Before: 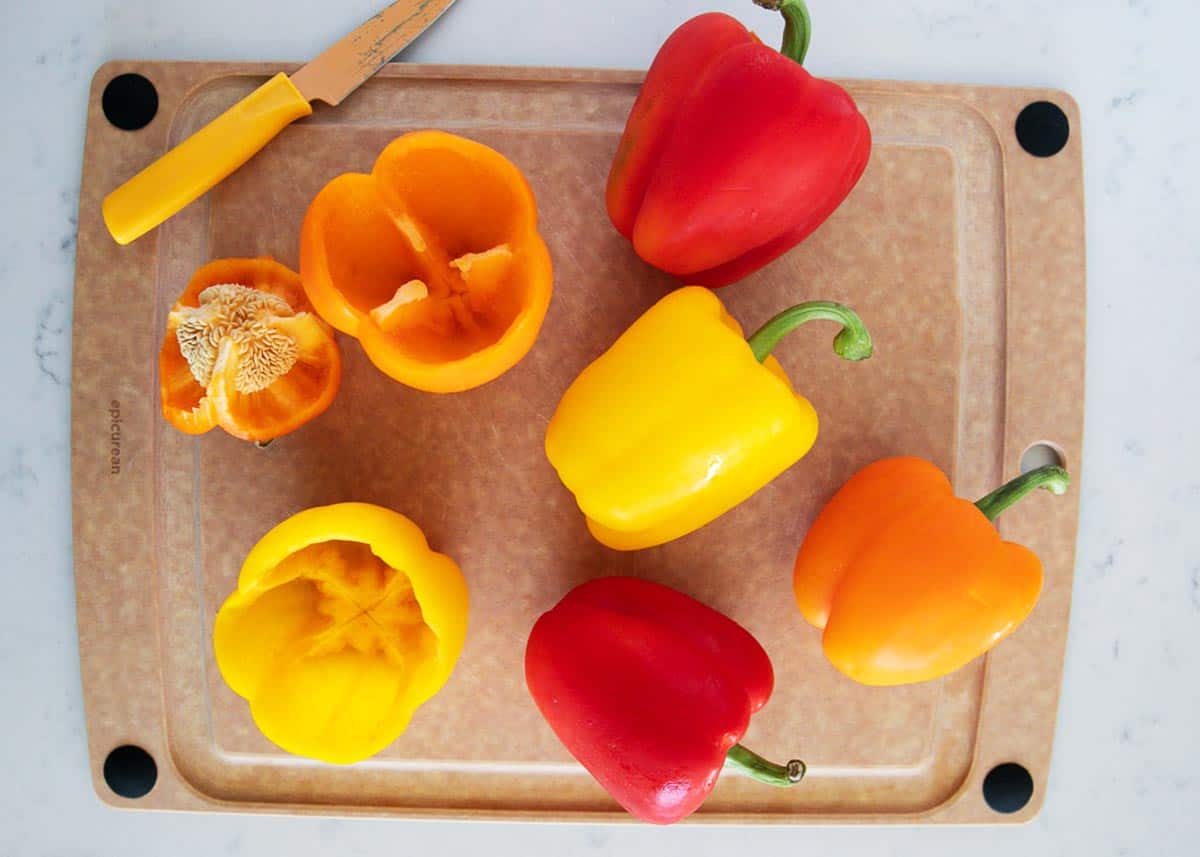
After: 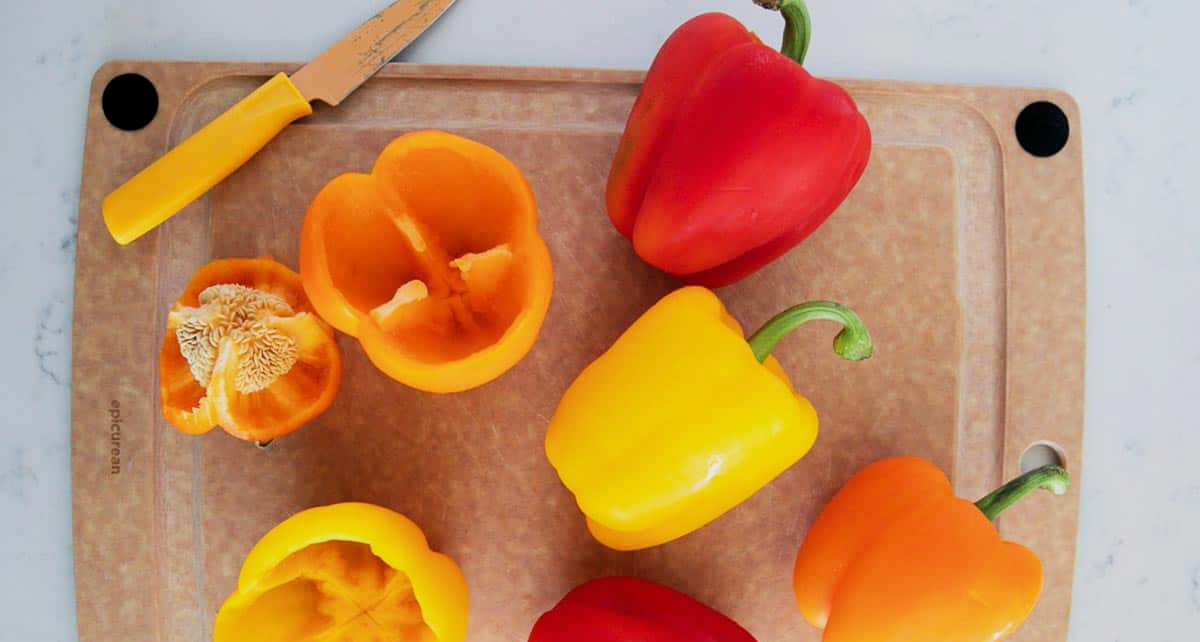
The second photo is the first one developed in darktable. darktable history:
crop: bottom 24.99%
filmic rgb: middle gray luminance 9.42%, black relative exposure -10.56 EV, white relative exposure 3.44 EV, threshold 2.94 EV, target black luminance 0%, hardness 6, latitude 59.57%, contrast 1.091, highlights saturation mix 6.07%, shadows ↔ highlights balance 29.16%, enable highlight reconstruction true
